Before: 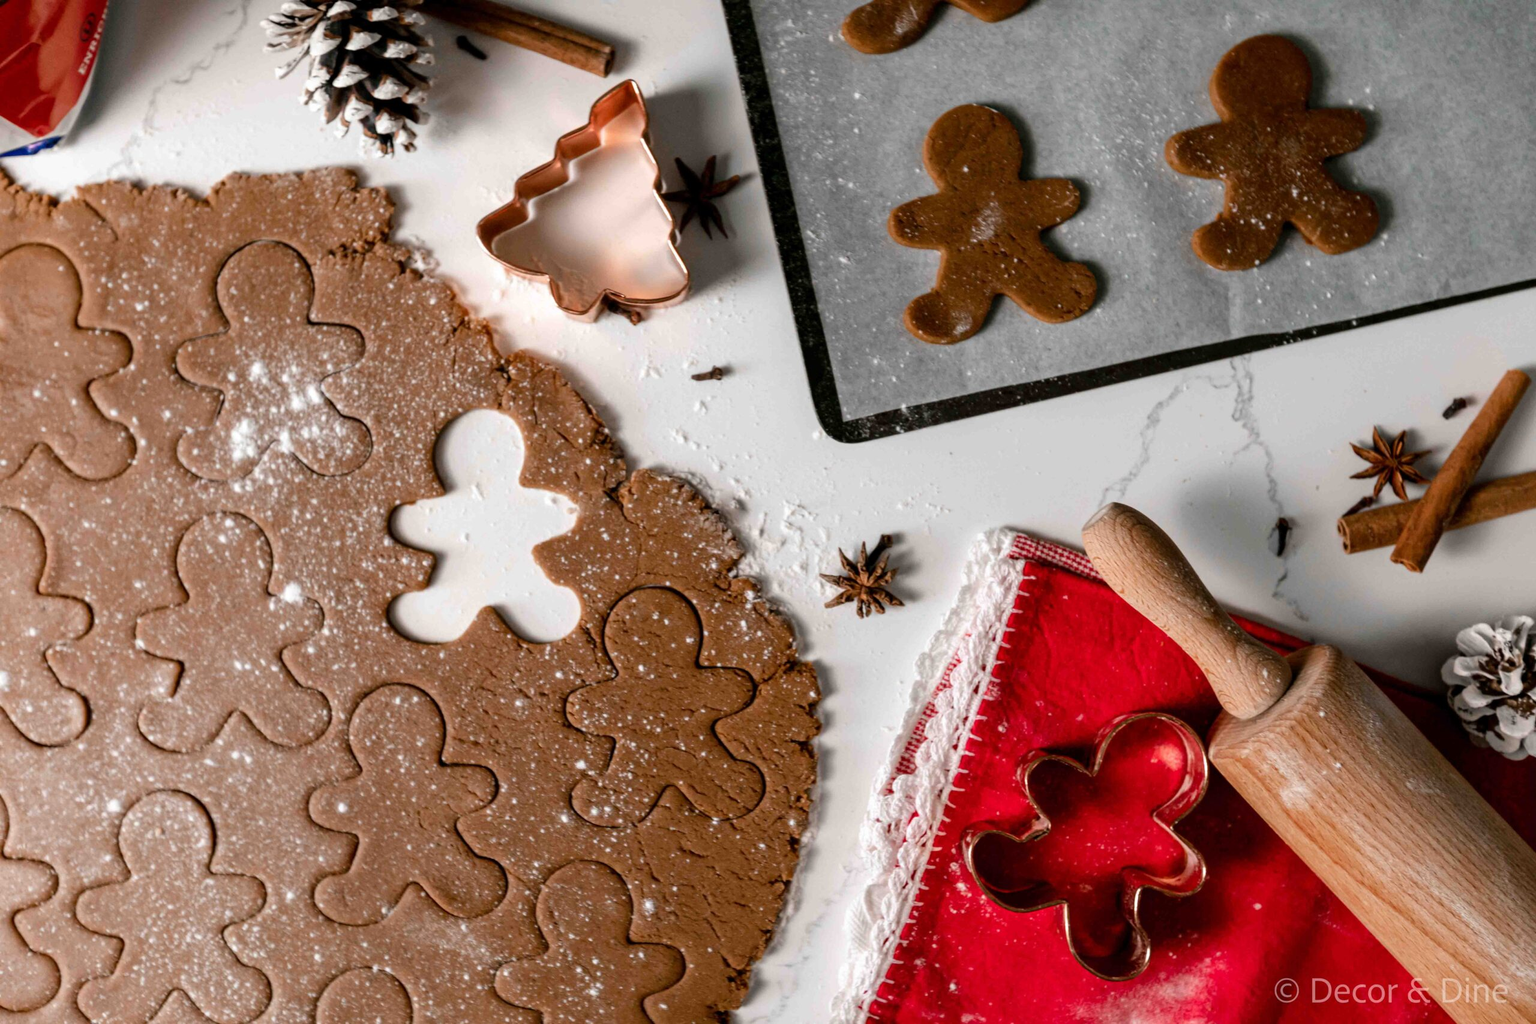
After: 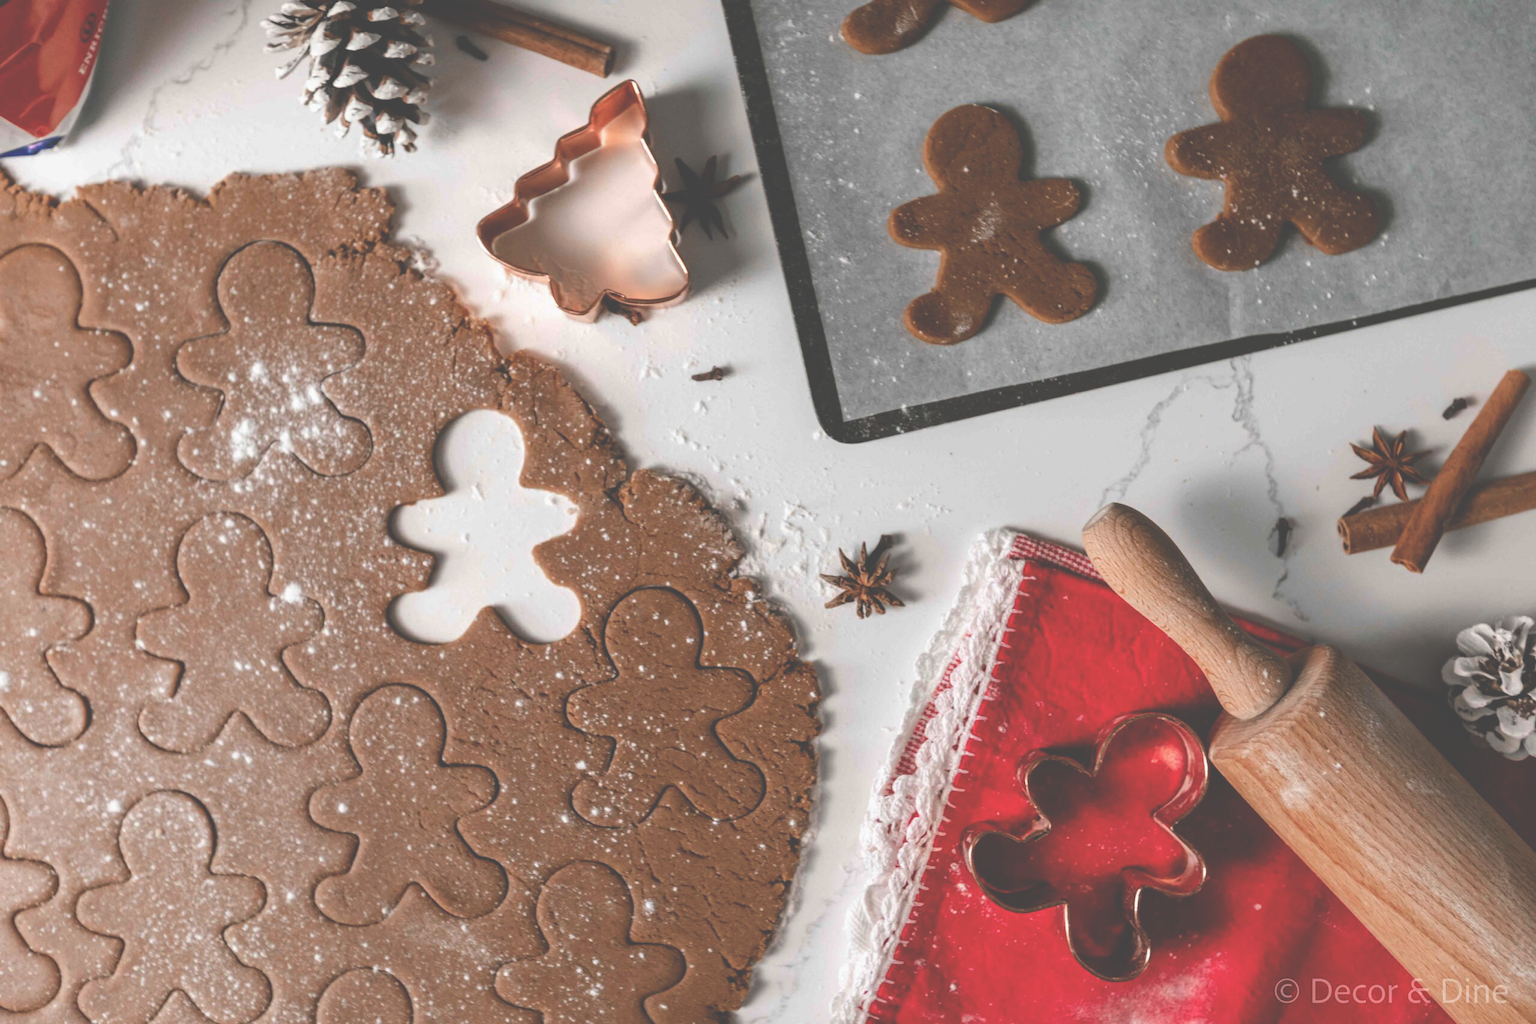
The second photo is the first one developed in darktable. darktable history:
exposure: black level correction -0.061, exposure -0.05 EV, compensate exposure bias true, compensate highlight preservation false
